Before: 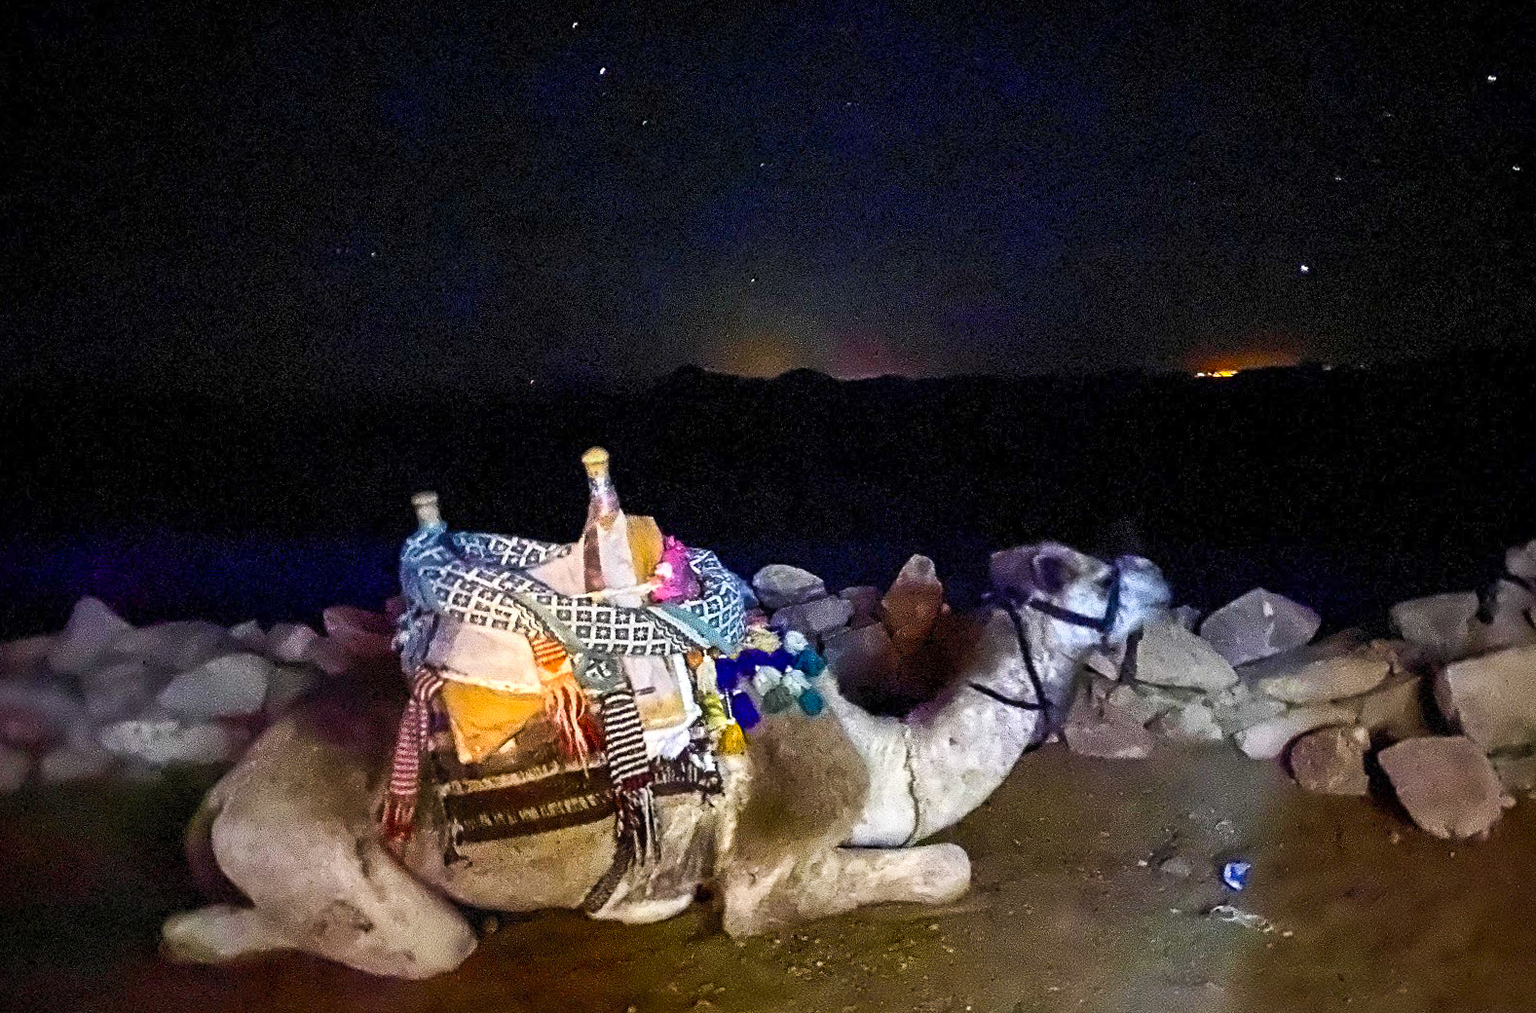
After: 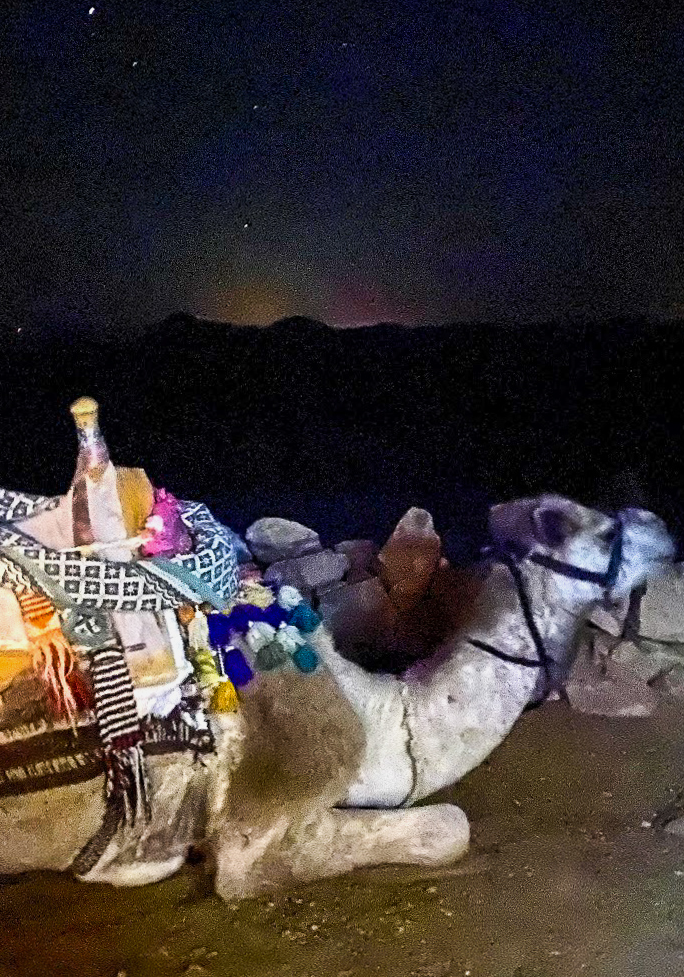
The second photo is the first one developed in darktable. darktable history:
exposure: exposure -0.157 EV, compensate highlight preservation false
crop: left 33.452%, top 6.025%, right 23.155%
